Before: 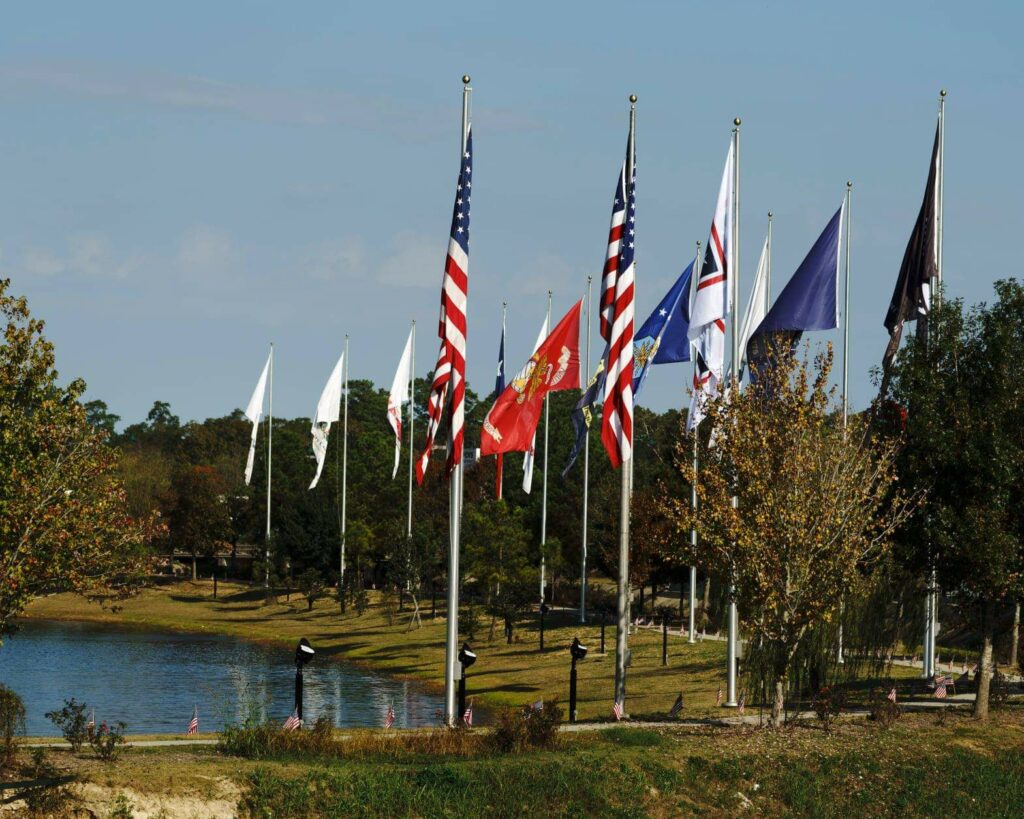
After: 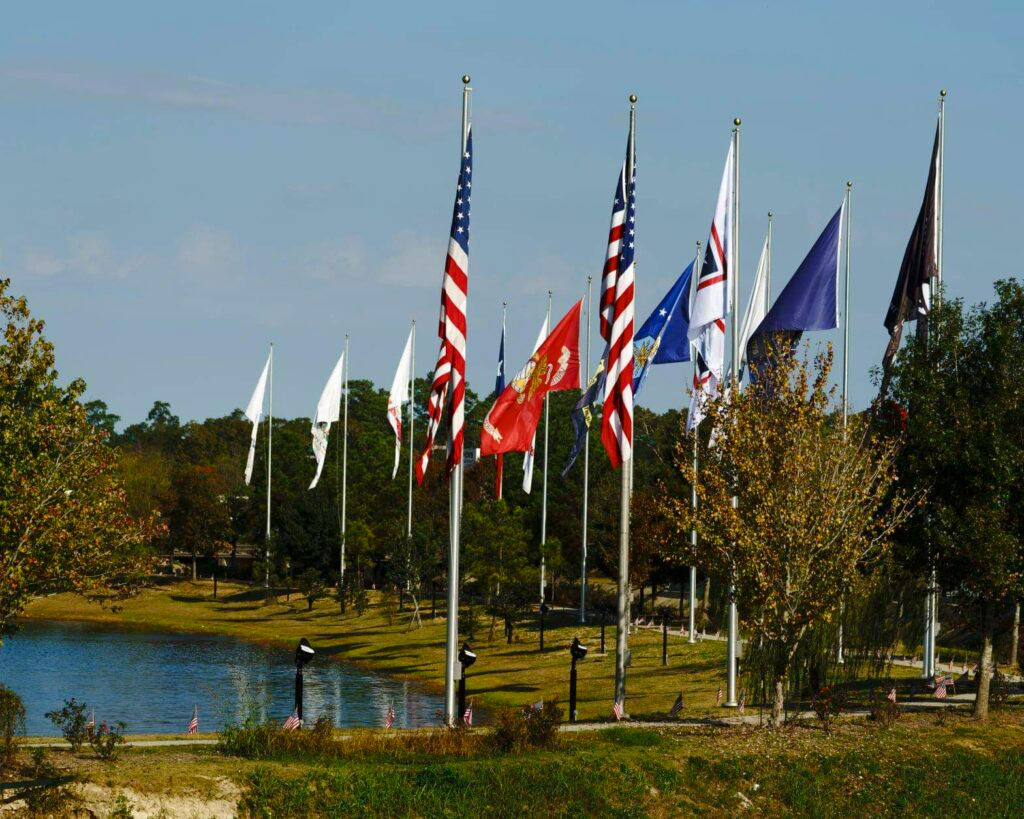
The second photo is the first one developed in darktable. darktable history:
color balance rgb: perceptual saturation grading › global saturation 0.165%, perceptual saturation grading › highlights -19.695%, perceptual saturation grading › shadows 19.746%, global vibrance 32.288%
